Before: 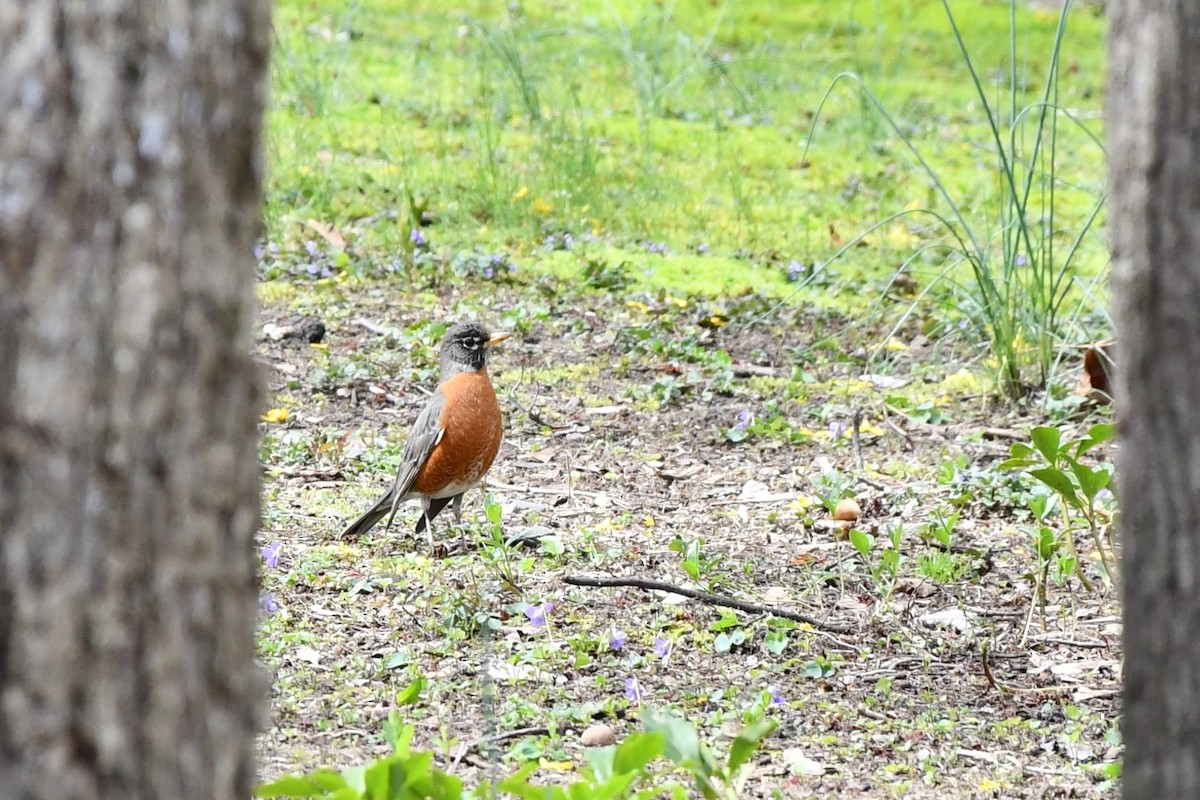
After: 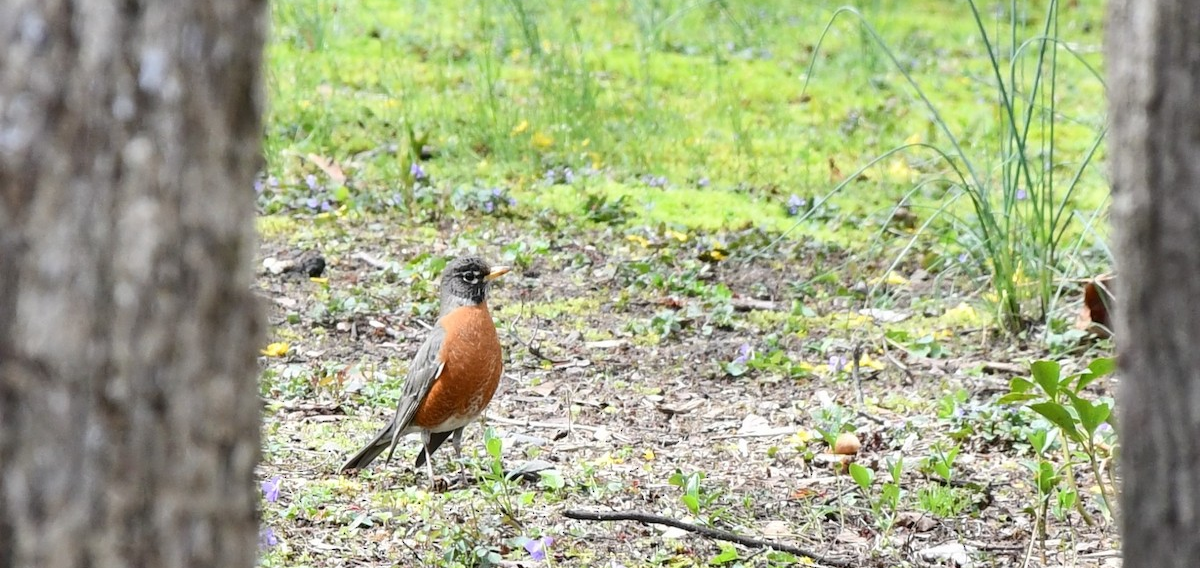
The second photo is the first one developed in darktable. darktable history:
crop and rotate: top 8.483%, bottom 20.499%
